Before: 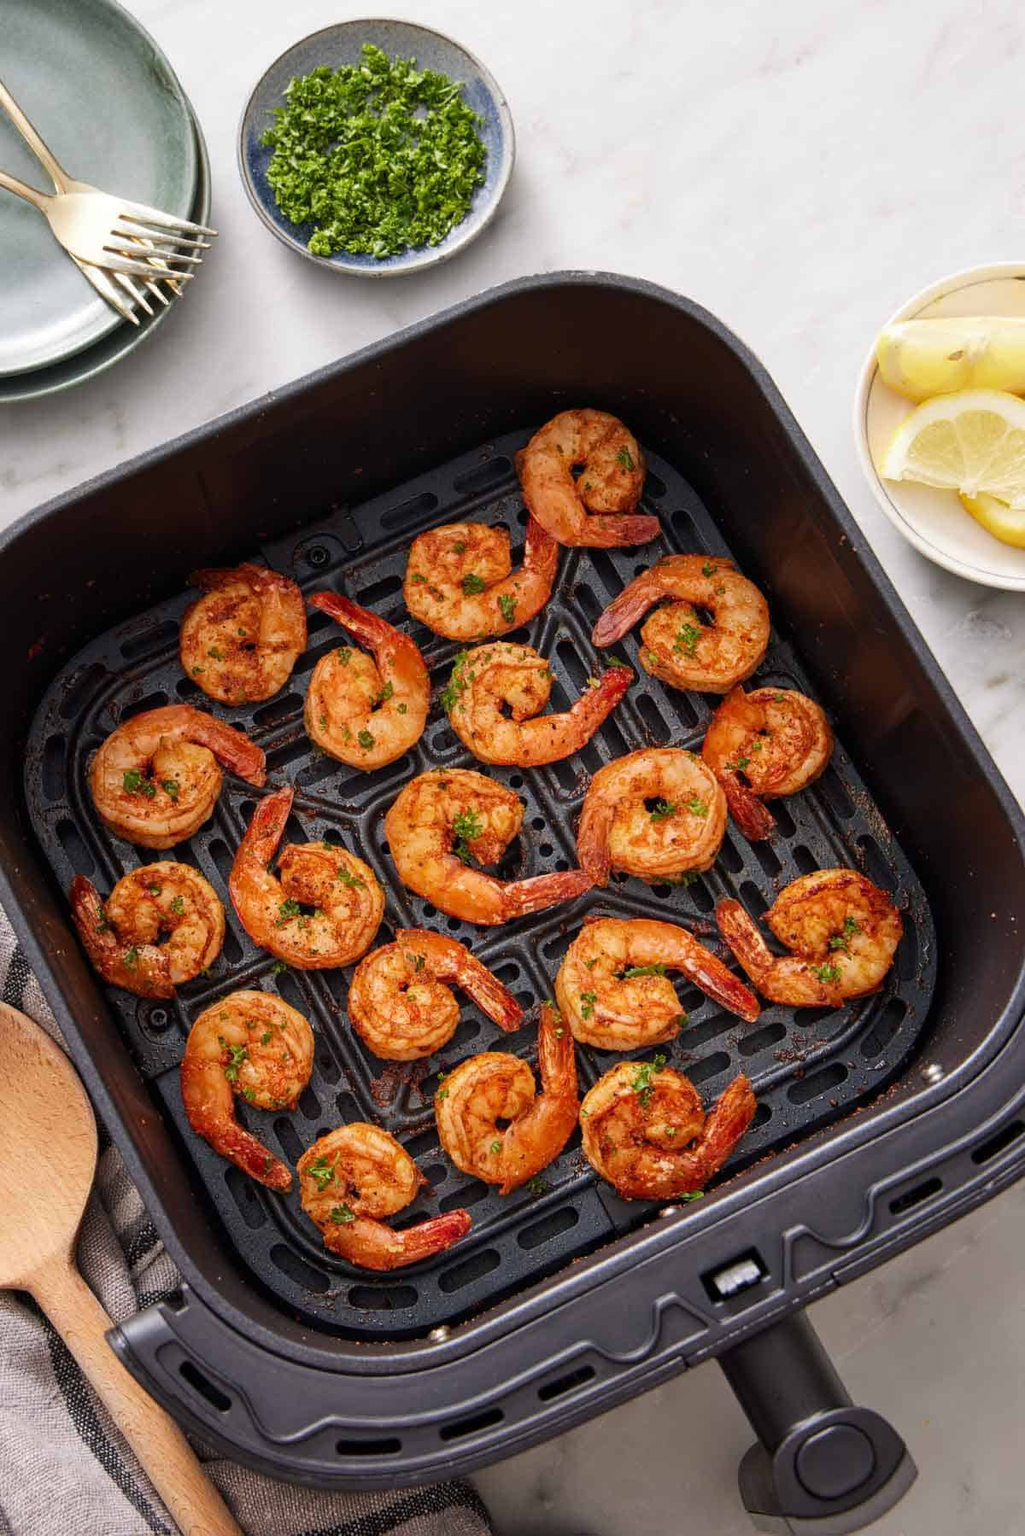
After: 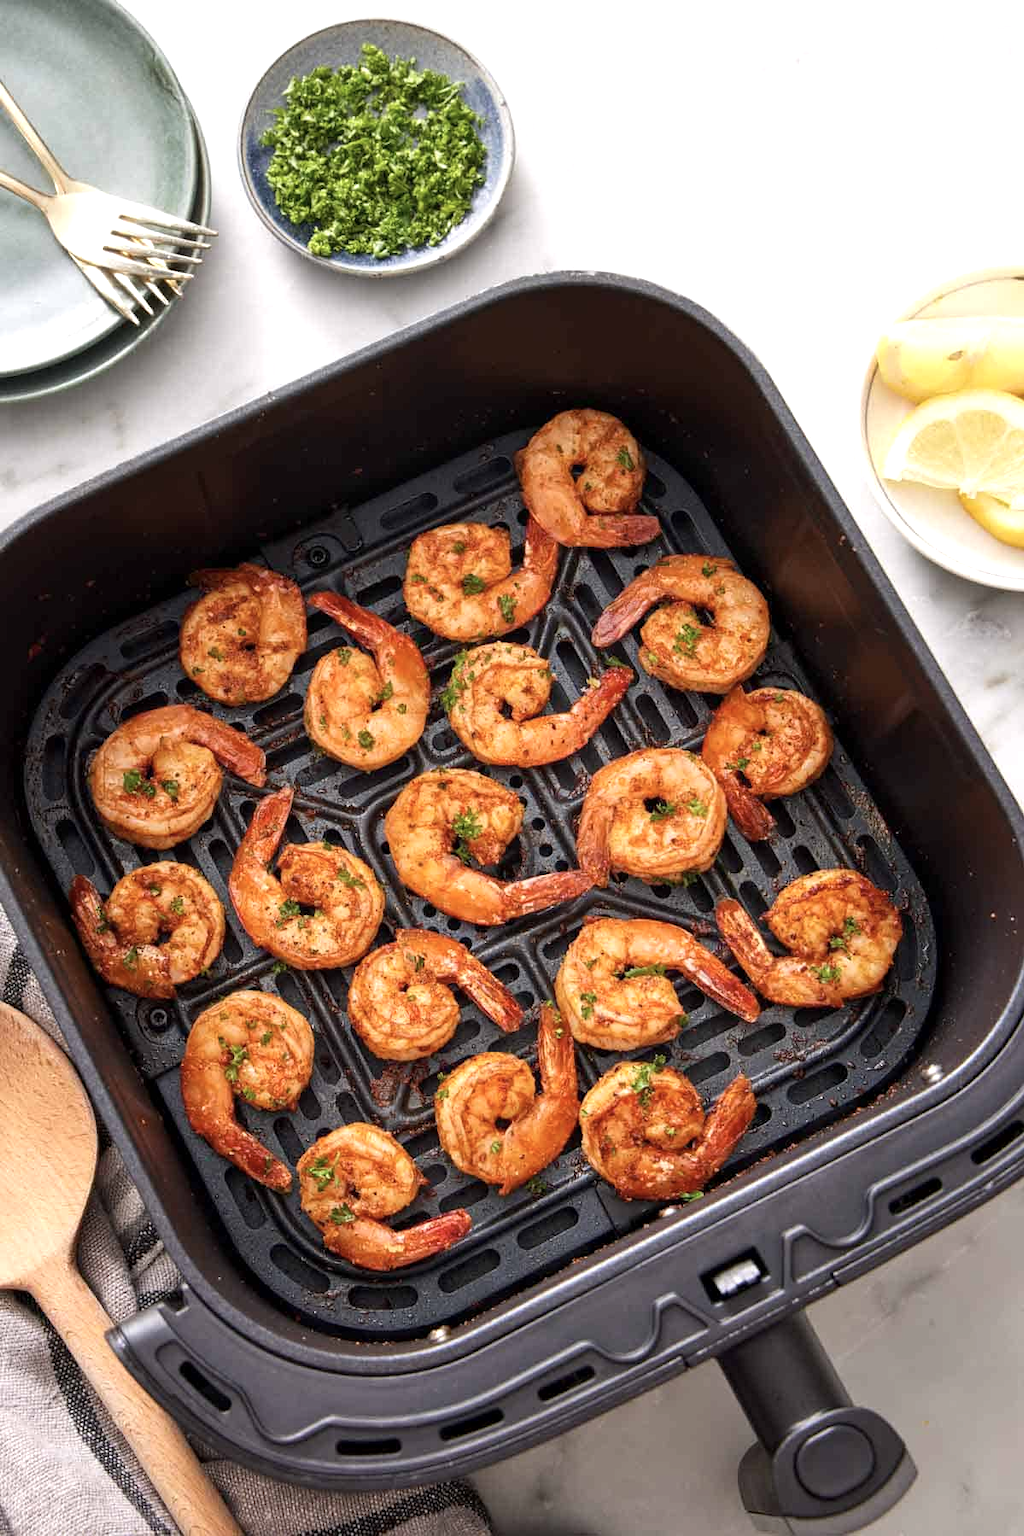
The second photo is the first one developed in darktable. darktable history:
exposure: black level correction 0.001, exposure 0.498 EV, compensate highlight preservation false
contrast brightness saturation: saturation -0.173
